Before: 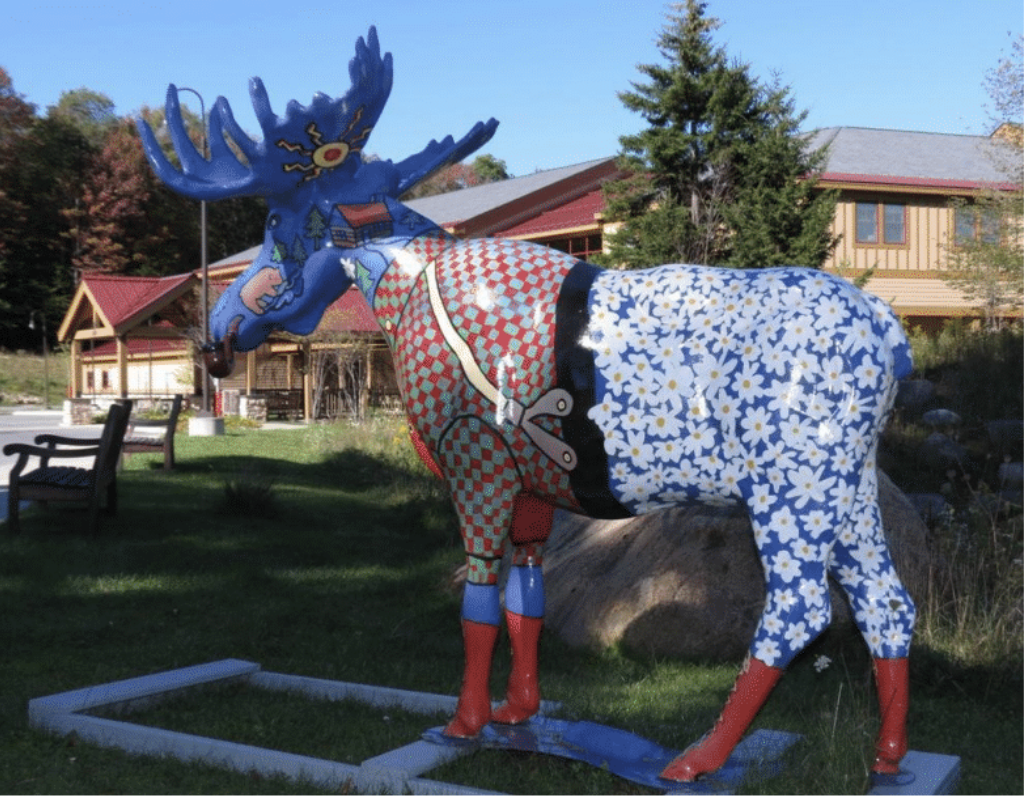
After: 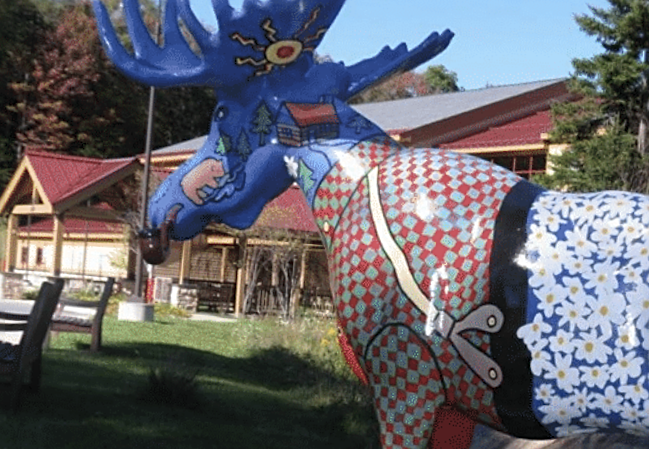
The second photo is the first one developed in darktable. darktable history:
sharpen: on, module defaults
bloom: size 9%, threshold 100%, strength 7%
crop and rotate: angle -4.99°, left 2.122%, top 6.945%, right 27.566%, bottom 30.519%
